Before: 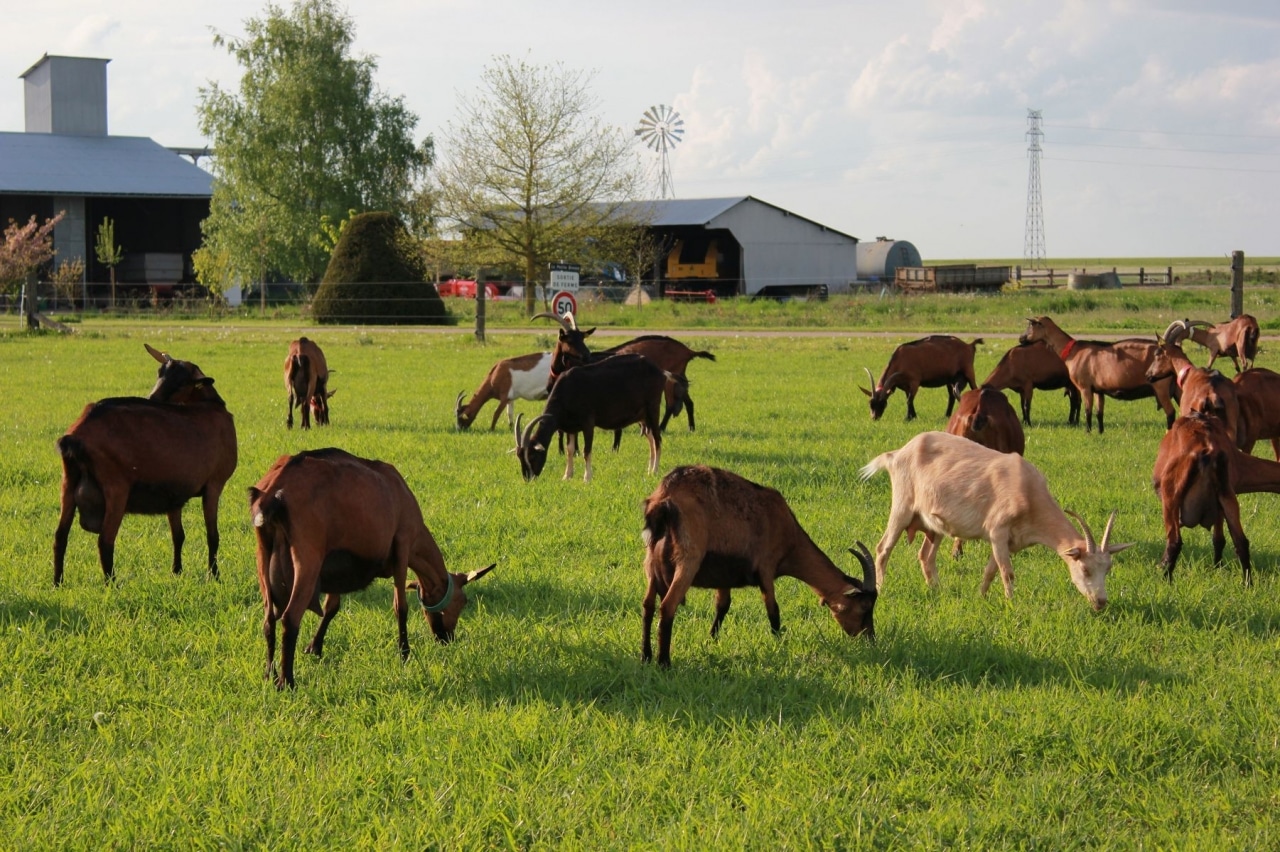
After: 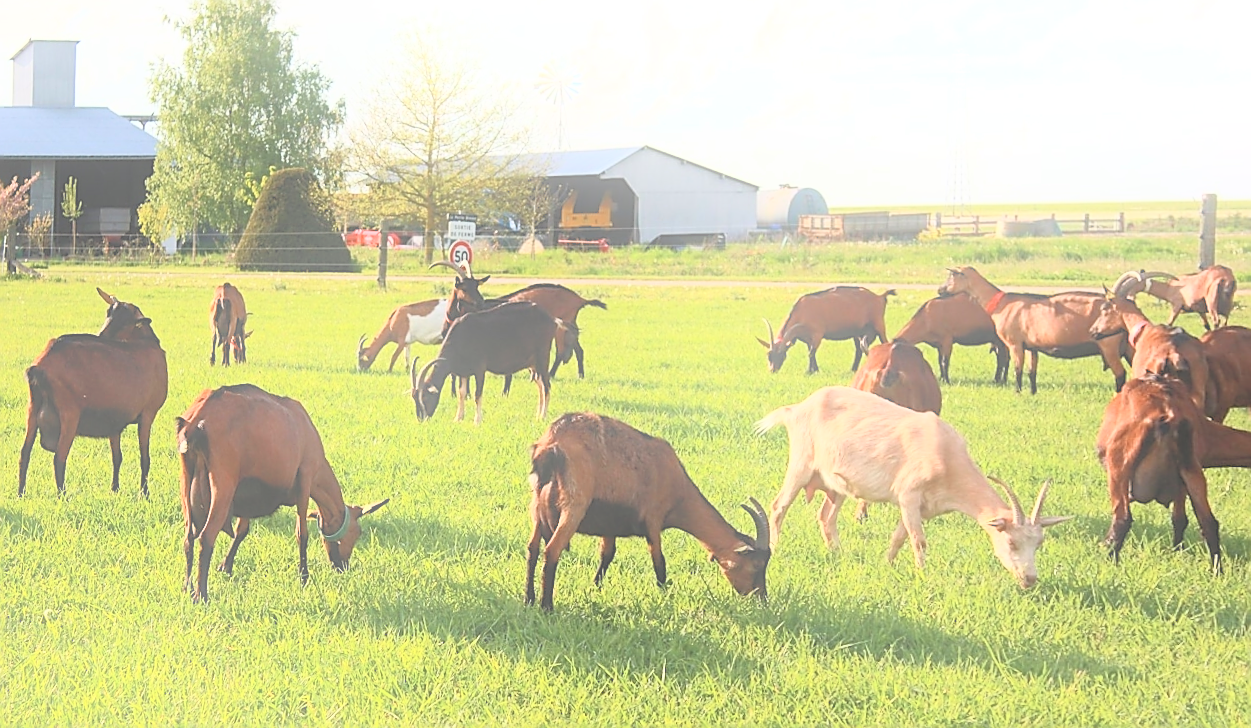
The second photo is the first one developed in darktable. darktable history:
crop: top 0.05%, bottom 0.098%
sharpen: radius 1.4, amount 1.25, threshold 0.7
white balance: red 1, blue 1
levels: mode automatic, black 0.023%, white 99.97%, levels [0.062, 0.494, 0.925]
rotate and perspective: rotation 1.69°, lens shift (vertical) -0.023, lens shift (horizontal) -0.291, crop left 0.025, crop right 0.988, crop top 0.092, crop bottom 0.842
bloom: on, module defaults
contrast brightness saturation: contrast 0.39, brightness 0.53
